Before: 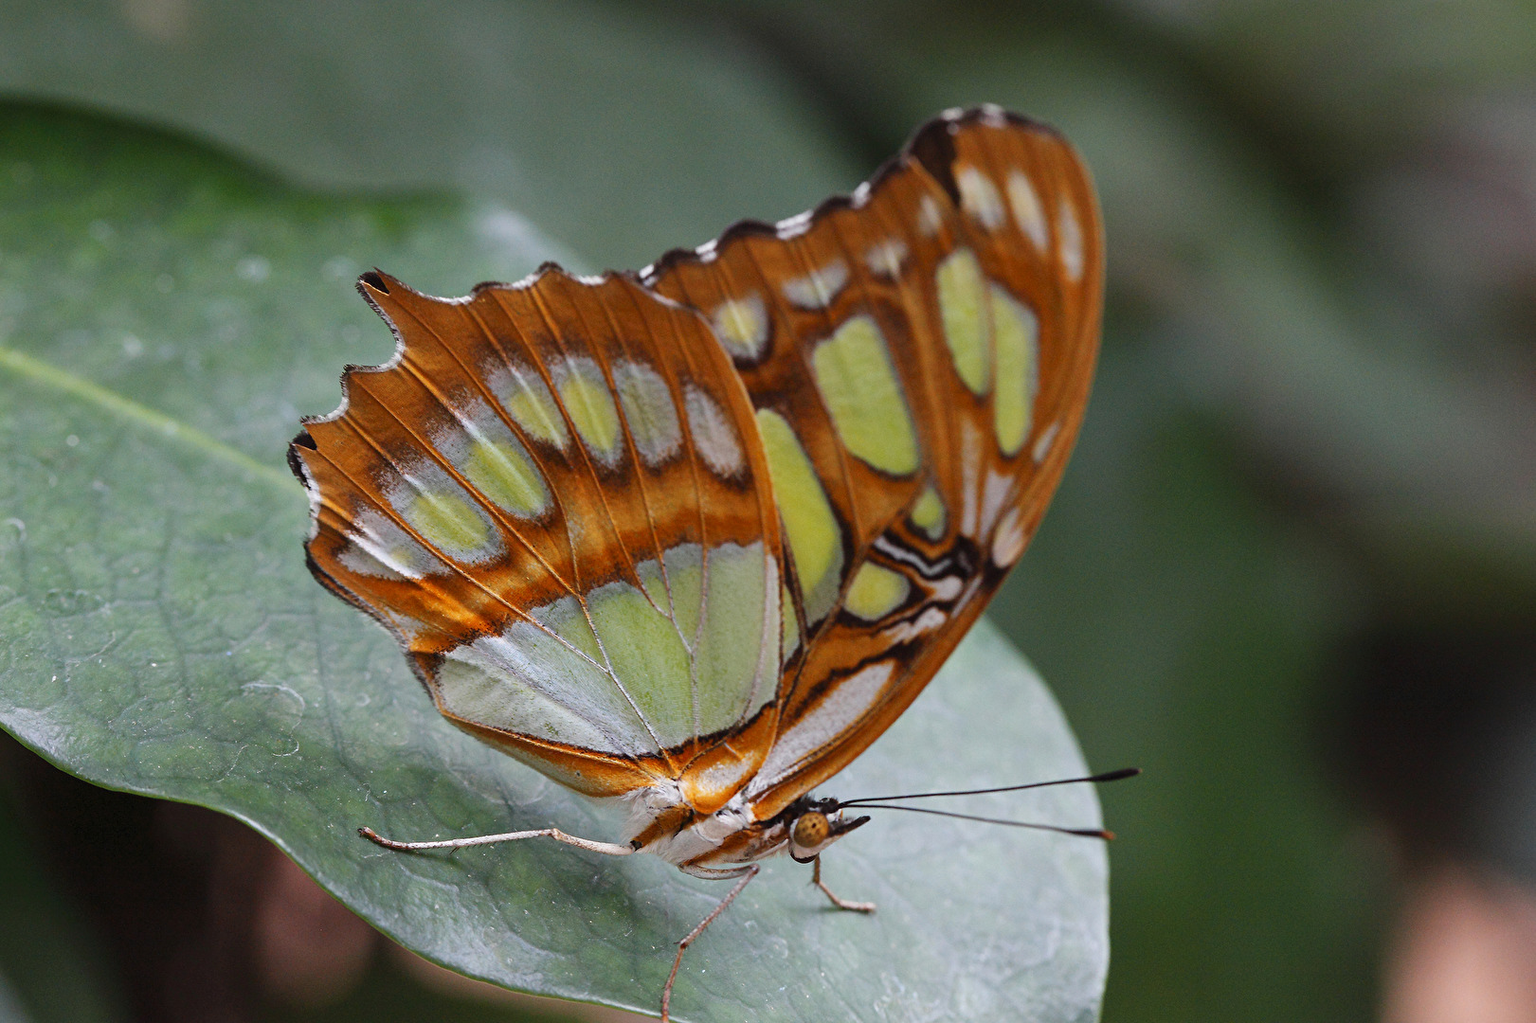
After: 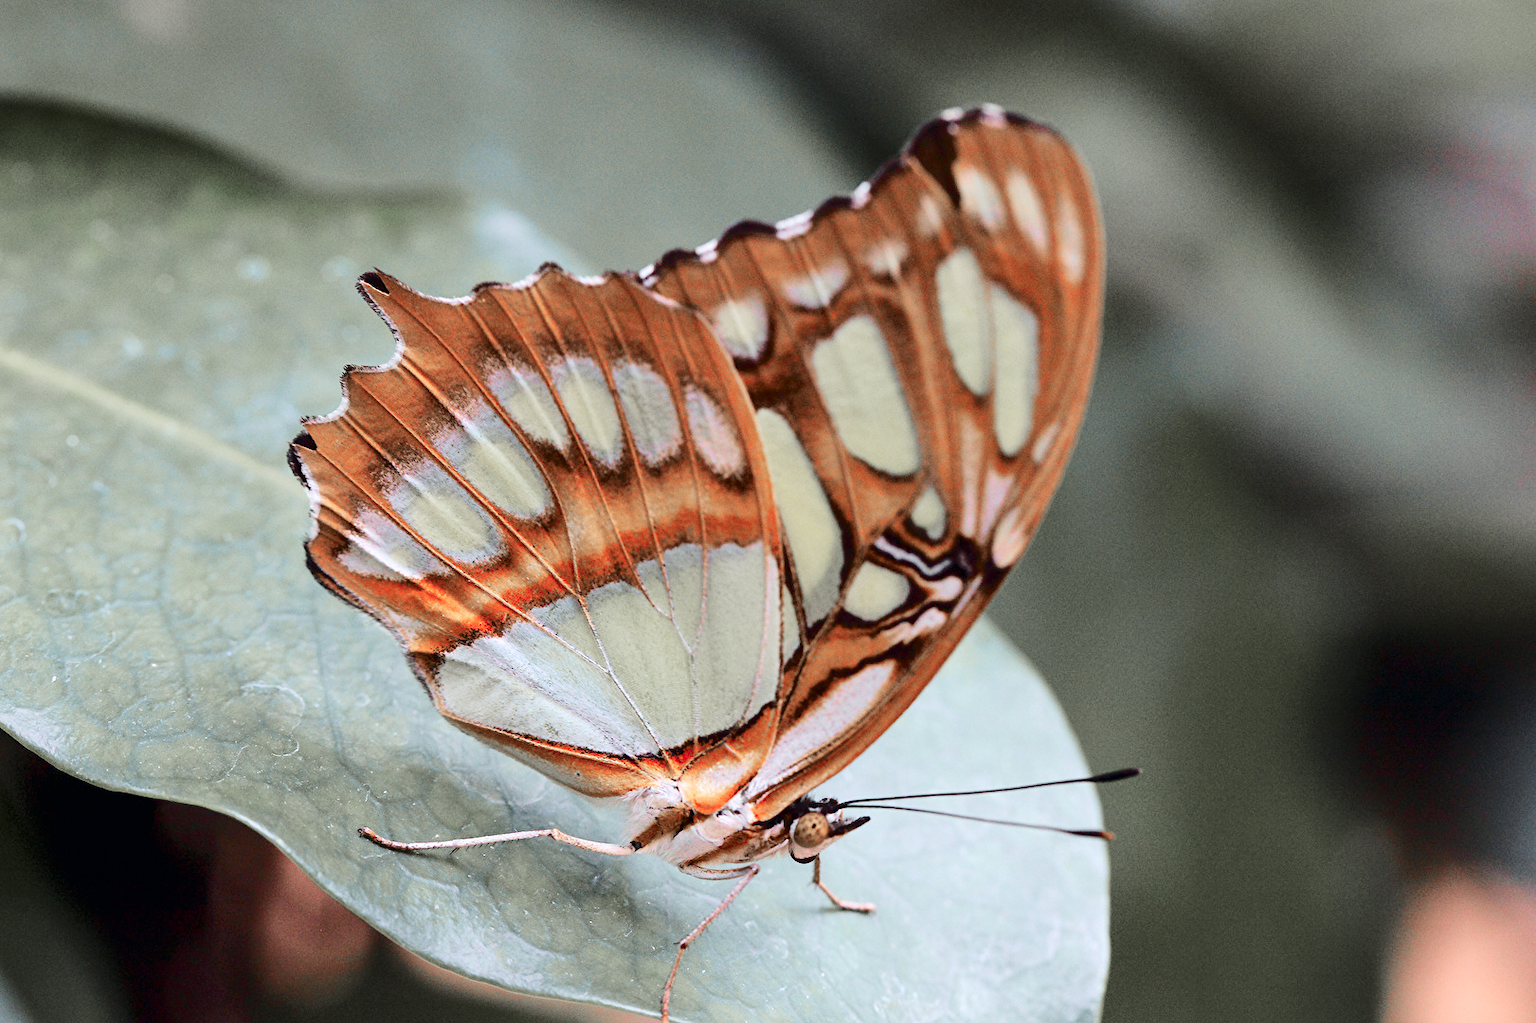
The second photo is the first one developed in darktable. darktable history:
exposure: exposure 0.661 EV, compensate exposure bias true, compensate highlight preservation false
color zones: curves: ch1 [(0, 0.708) (0.088, 0.648) (0.245, 0.187) (0.429, 0.326) (0.571, 0.498) (0.714, 0.5) (0.857, 0.5) (1, 0.708)]
tone equalizer: -8 EV -1.84 EV, -7 EV -1.2 EV, -6 EV -1.6 EV
tone curve: curves: ch0 [(0, 0) (0.049, 0.01) (0.154, 0.081) (0.491, 0.56) (0.739, 0.794) (0.992, 0.937)]; ch1 [(0, 0) (0.172, 0.123) (0.317, 0.272) (0.401, 0.422) (0.499, 0.497) (0.531, 0.54) (0.615, 0.603) (0.741, 0.783) (1, 1)]; ch2 [(0, 0) (0.411, 0.424) (0.462, 0.464) (0.502, 0.489) (0.544, 0.551) (0.686, 0.638) (1, 1)], color space Lab, independent channels, preserve colors none
